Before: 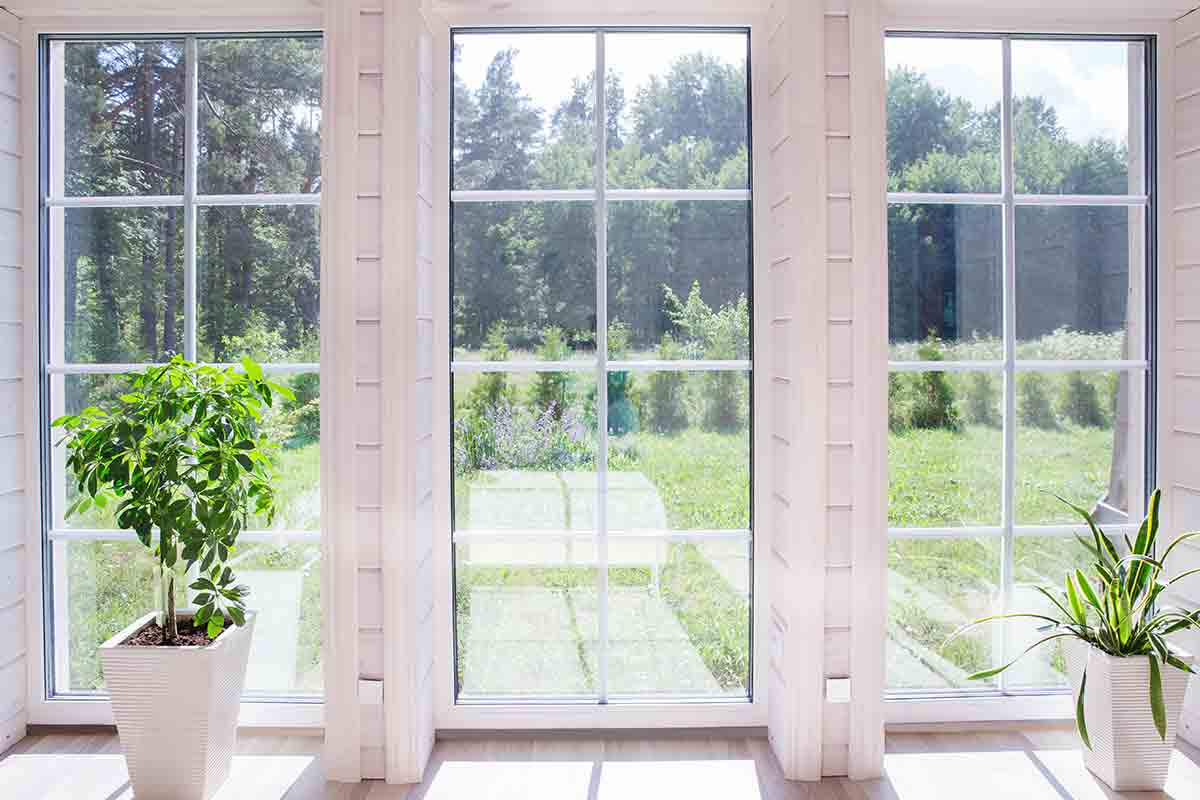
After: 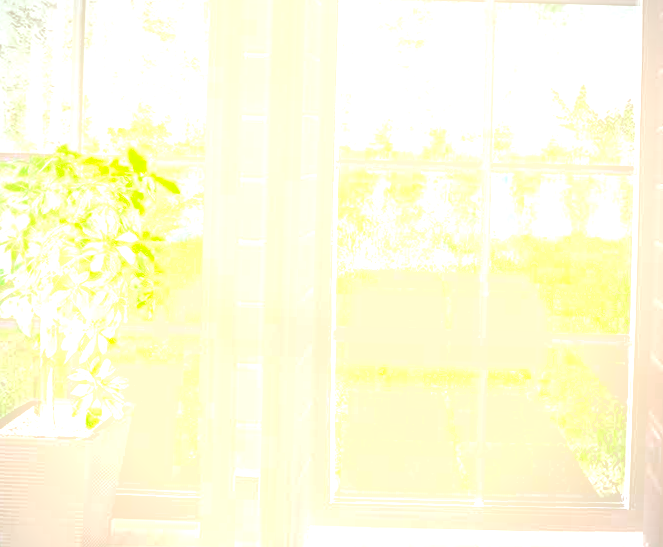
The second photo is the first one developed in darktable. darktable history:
rgb levels: levels [[0.013, 0.434, 0.89], [0, 0.5, 1], [0, 0.5, 1]]
color correction: highlights a* 5.3, highlights b* 24.26, shadows a* -15.58, shadows b* 4.02
bloom: size 85%, threshold 5%, strength 85%
crop: left 8.966%, top 23.852%, right 34.699%, bottom 4.703%
exposure: exposure 0.191 EV, compensate highlight preservation false
shadows and highlights: low approximation 0.01, soften with gaussian
rotate and perspective: rotation 1.57°, crop left 0.018, crop right 0.982, crop top 0.039, crop bottom 0.961
vignetting: fall-off radius 60.92%
